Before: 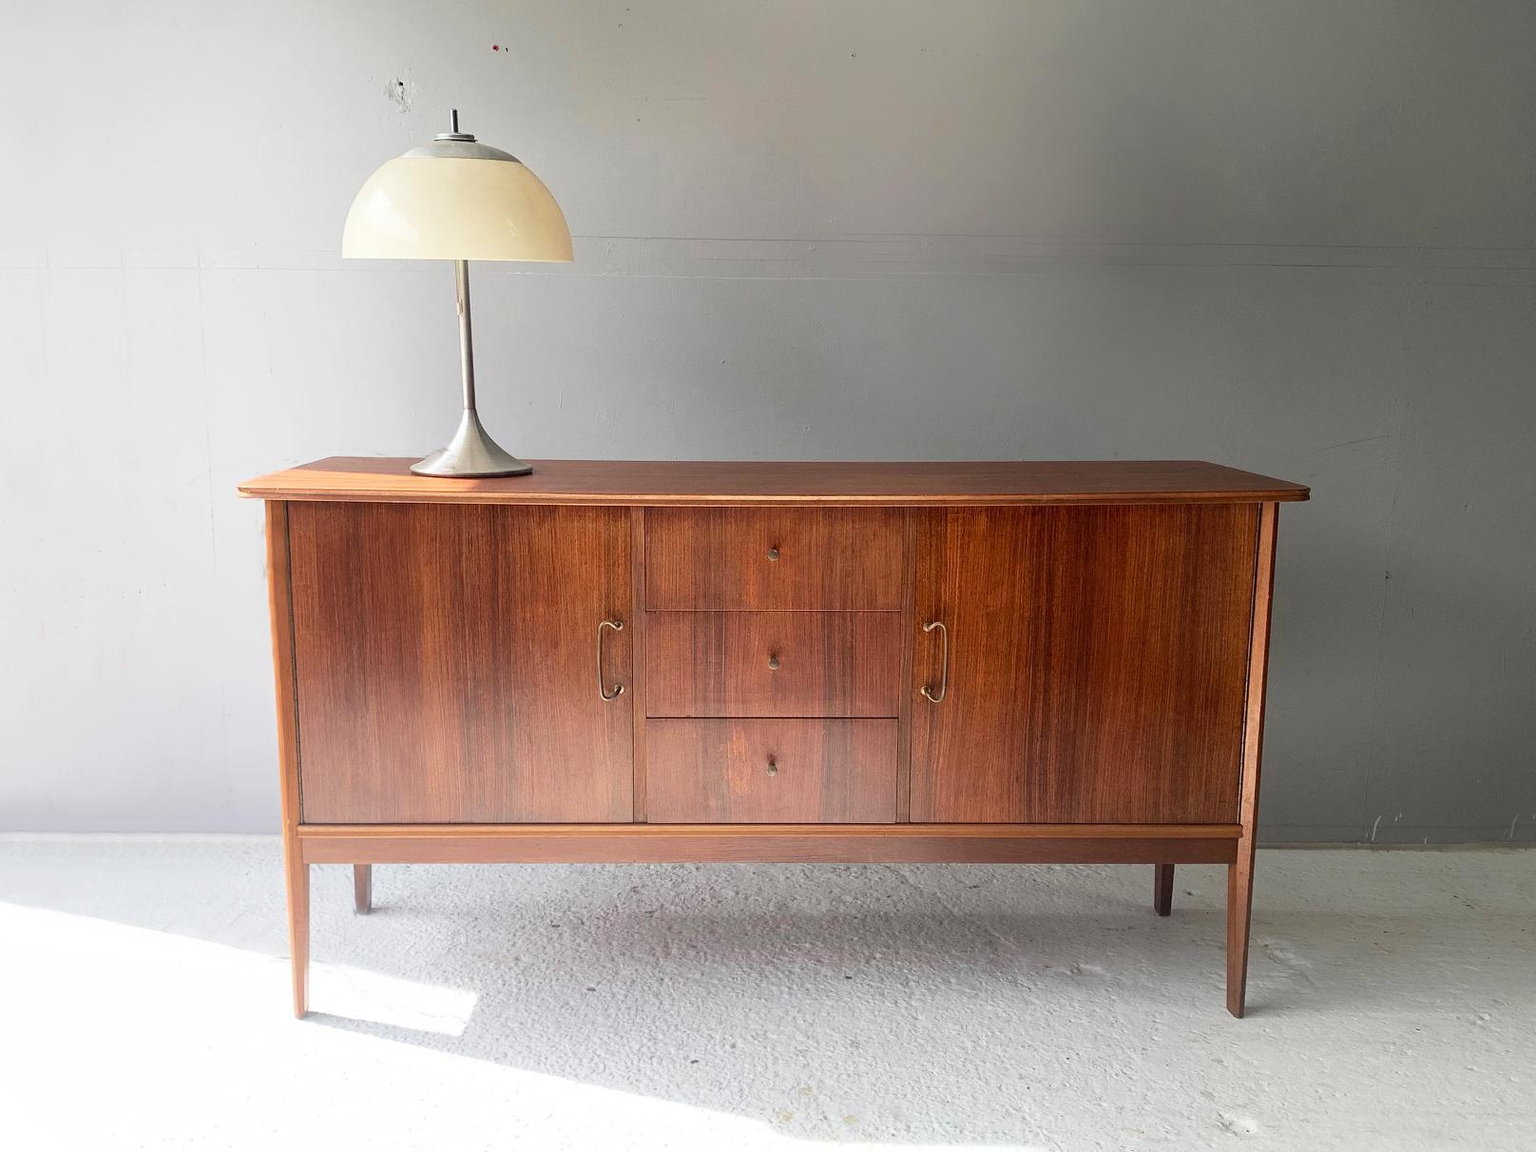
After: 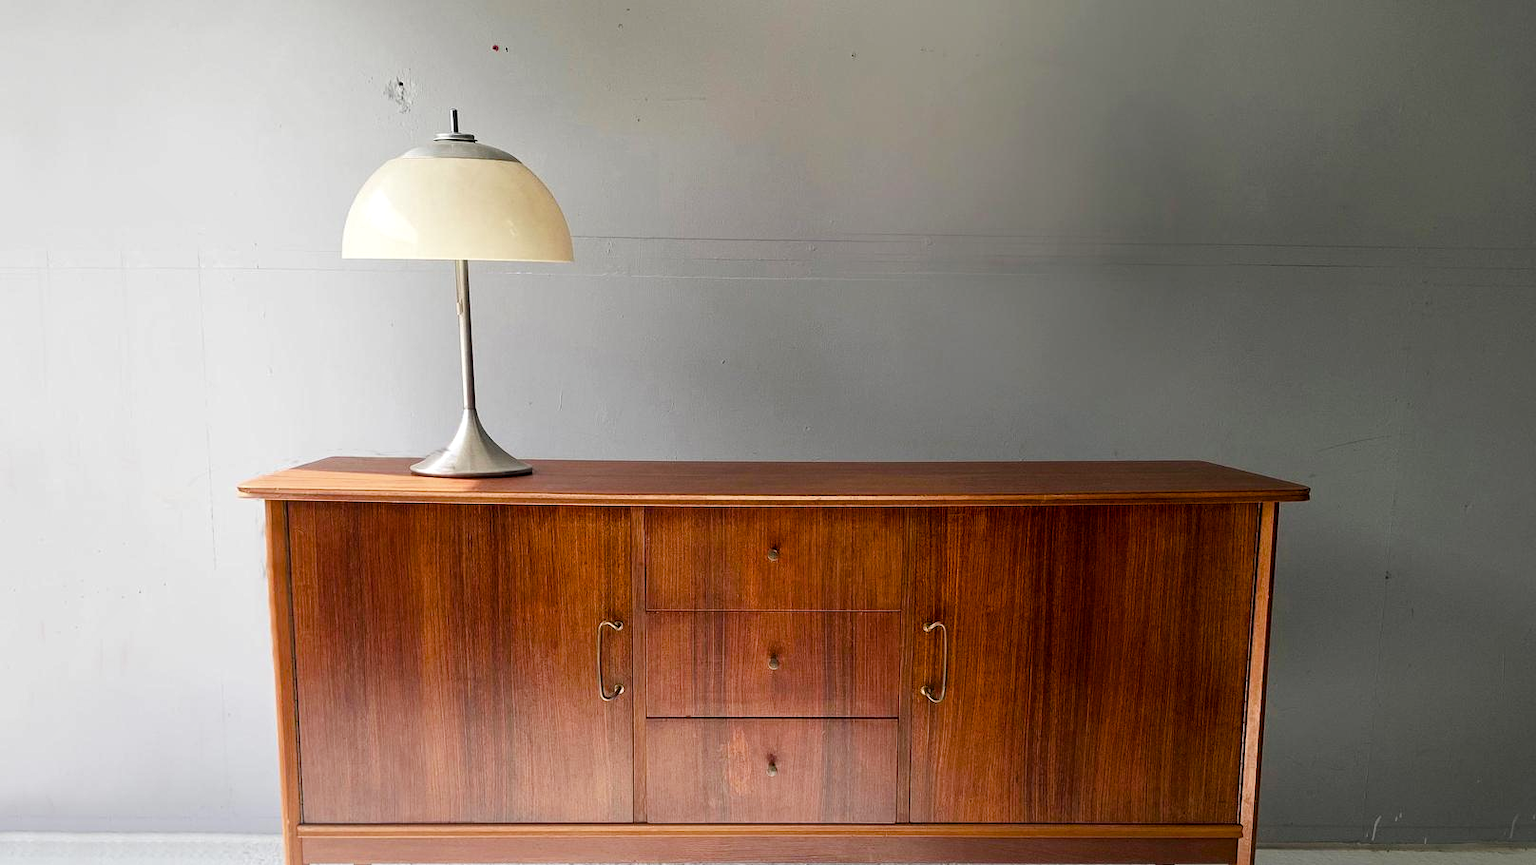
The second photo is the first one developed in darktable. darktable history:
crop: bottom 24.755%
local contrast: highlights 105%, shadows 103%, detail 120%, midtone range 0.2
color balance rgb: shadows lift › chroma 1.022%, shadows lift › hue 215.56°, power › luminance -14.829%, perceptual saturation grading › global saturation 0.203%, perceptual saturation grading › highlights -16.908%, perceptual saturation grading › mid-tones 33.816%, perceptual saturation grading › shadows 50.584%, perceptual brilliance grading › global brilliance 2.92%, perceptual brilliance grading › highlights -3.11%, perceptual brilliance grading › shadows 3.602%, global vibrance 20%
